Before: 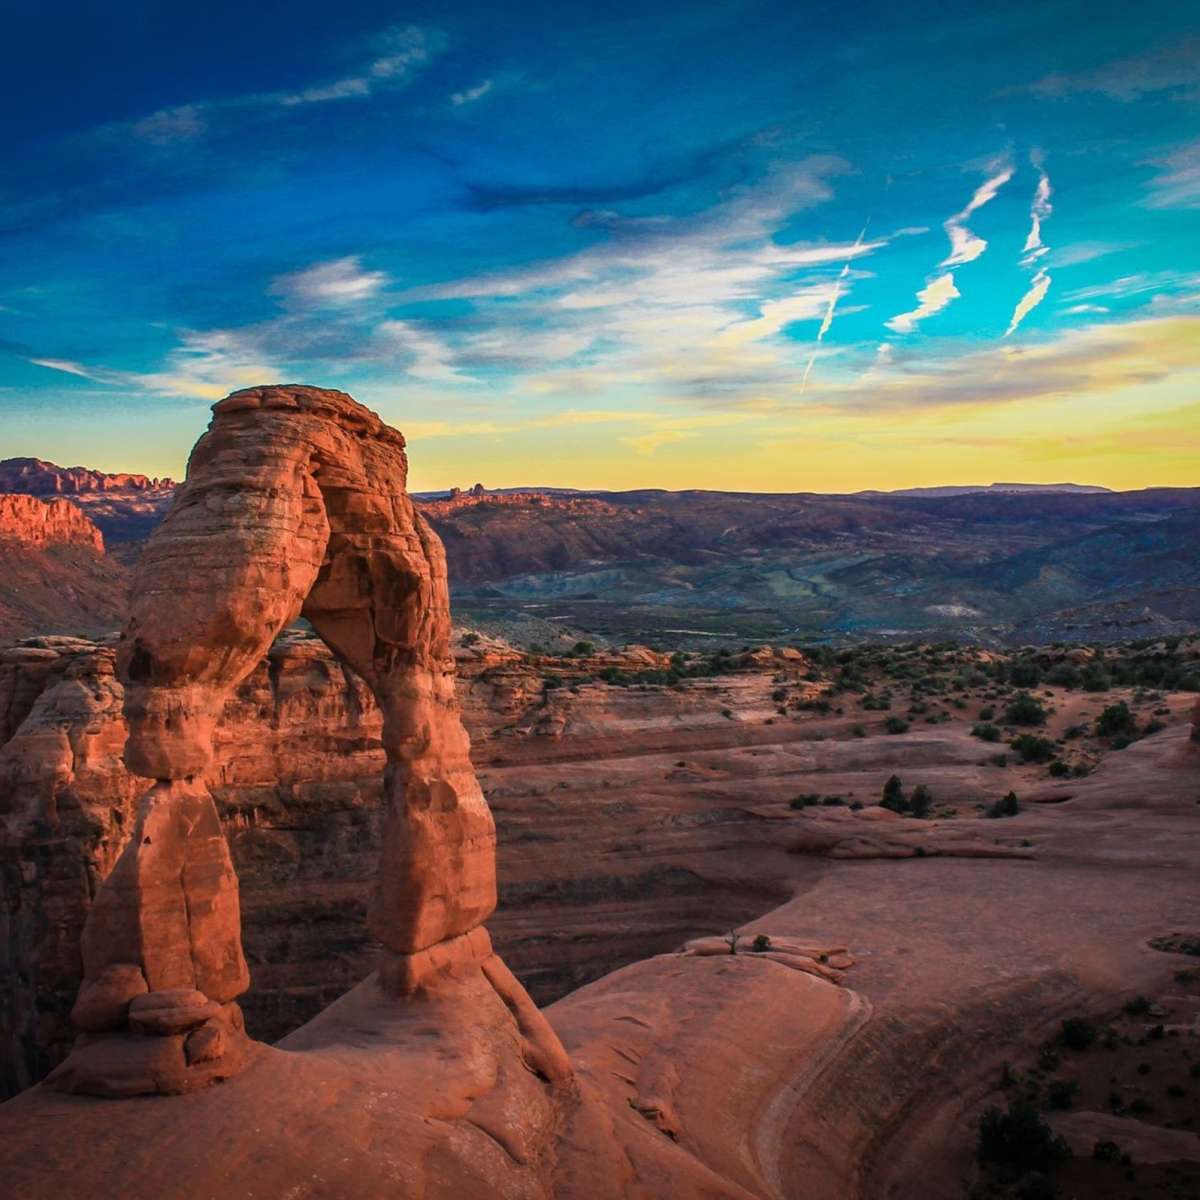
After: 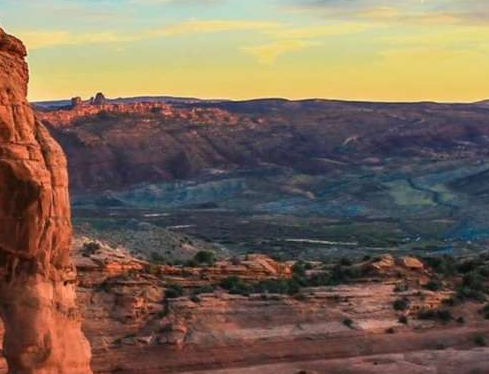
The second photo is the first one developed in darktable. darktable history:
crop: left 31.627%, top 32.641%, right 27.542%, bottom 36.177%
